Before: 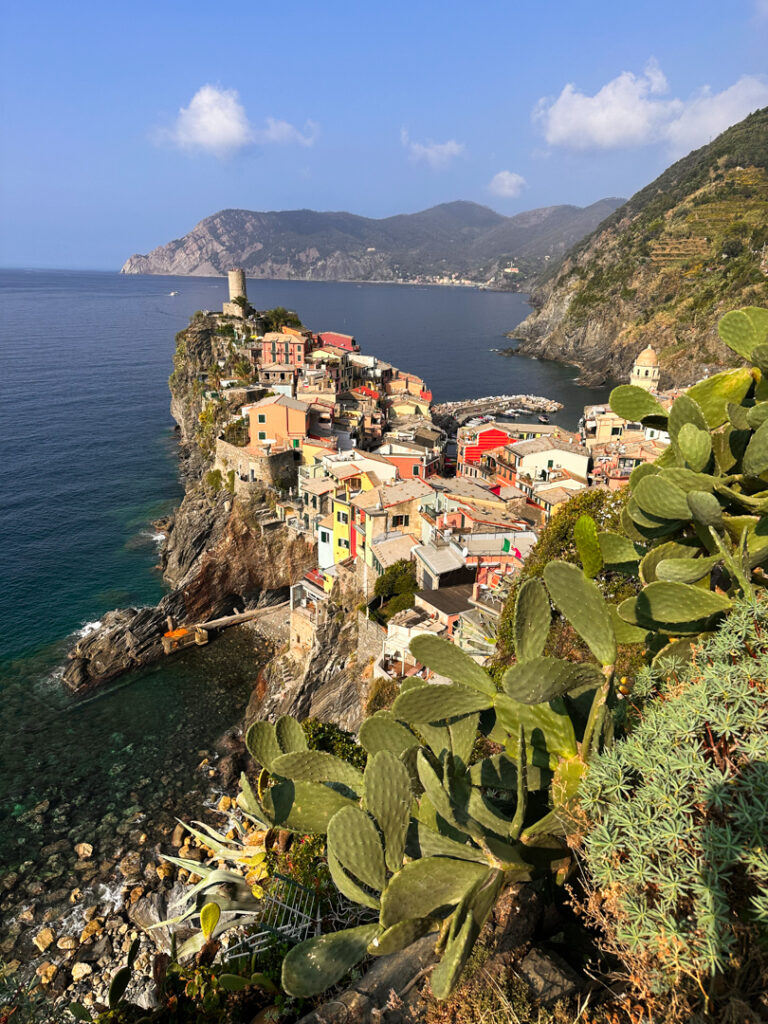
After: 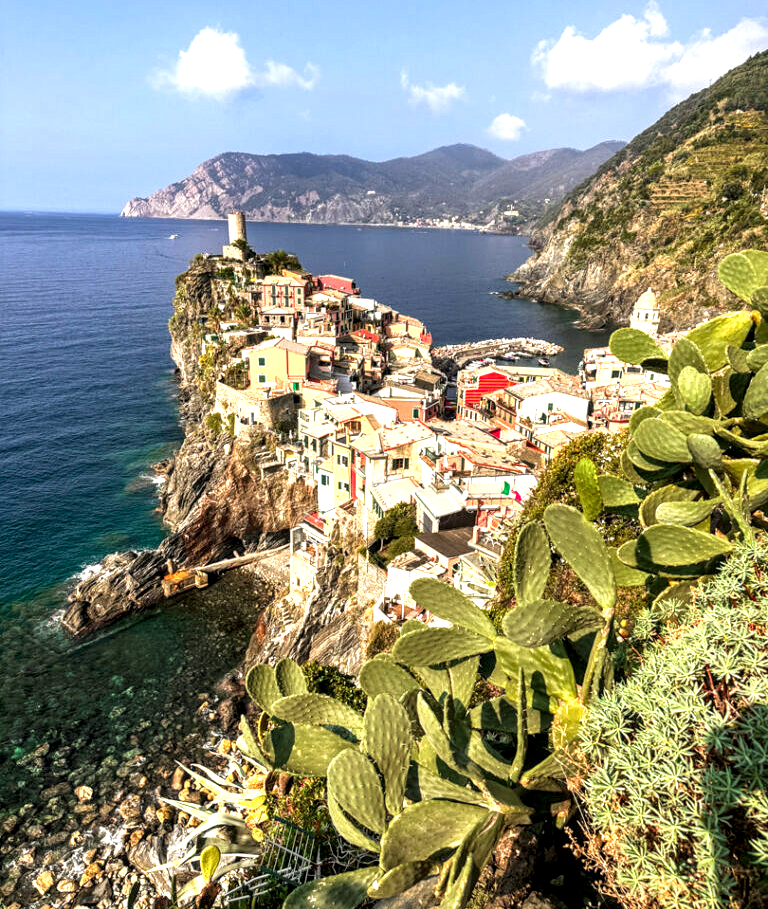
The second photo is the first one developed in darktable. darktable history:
velvia: on, module defaults
local contrast: detail 160%
exposure: black level correction 0, exposure 0.7 EV, compensate exposure bias true, compensate highlight preservation false
crop and rotate: top 5.617%, bottom 5.575%
